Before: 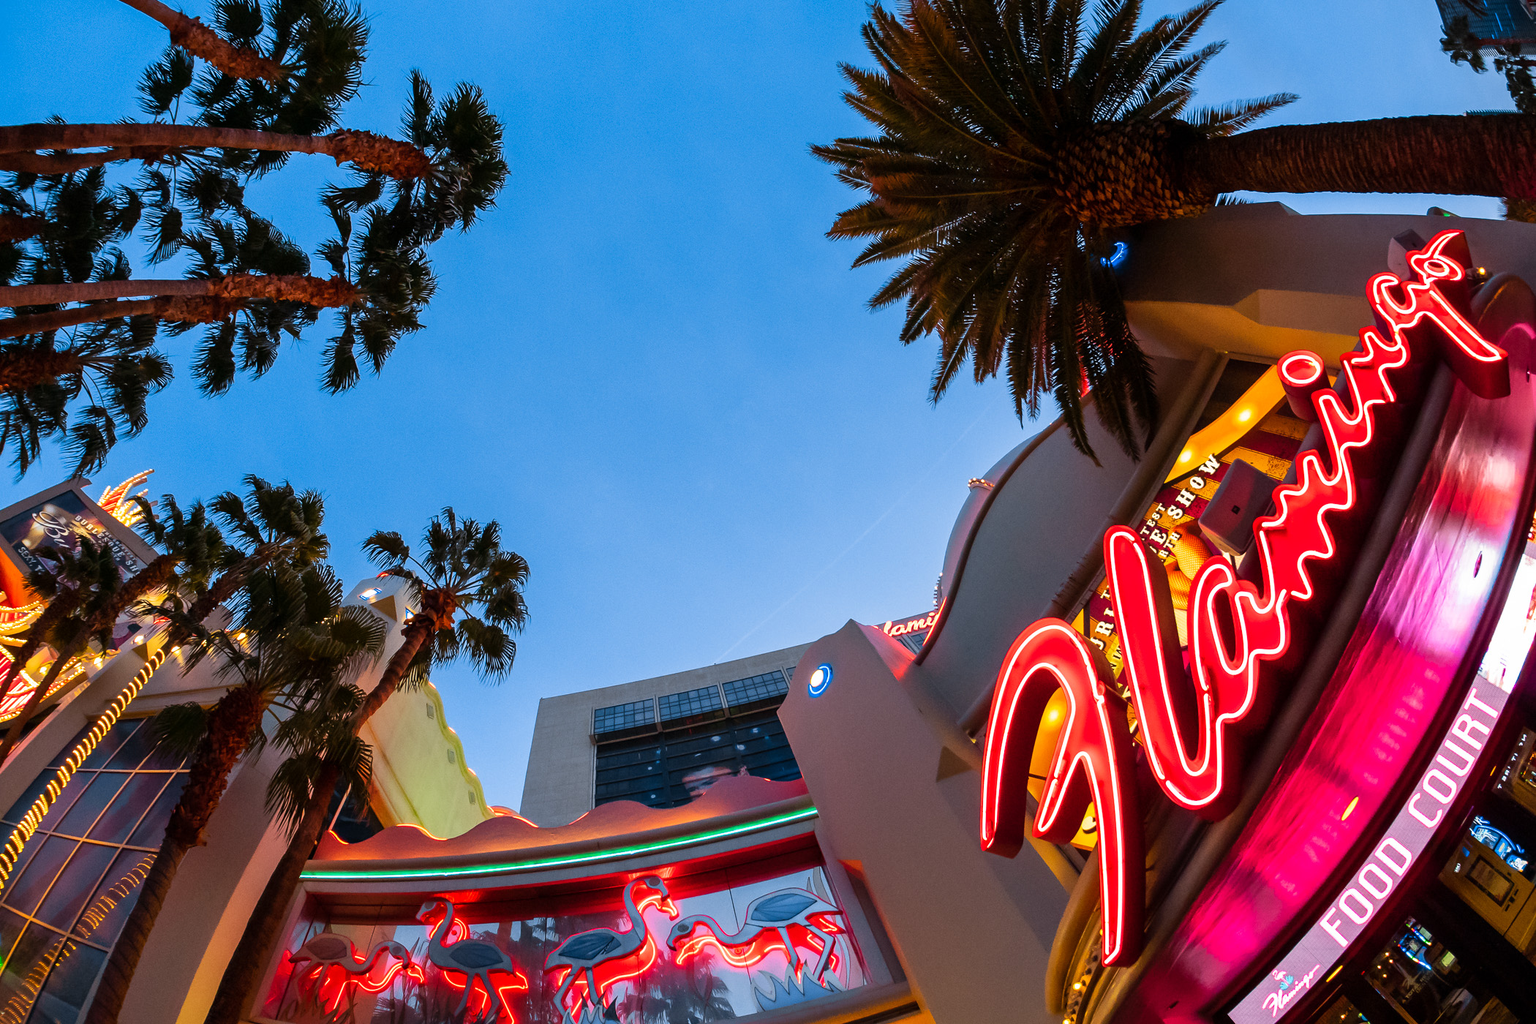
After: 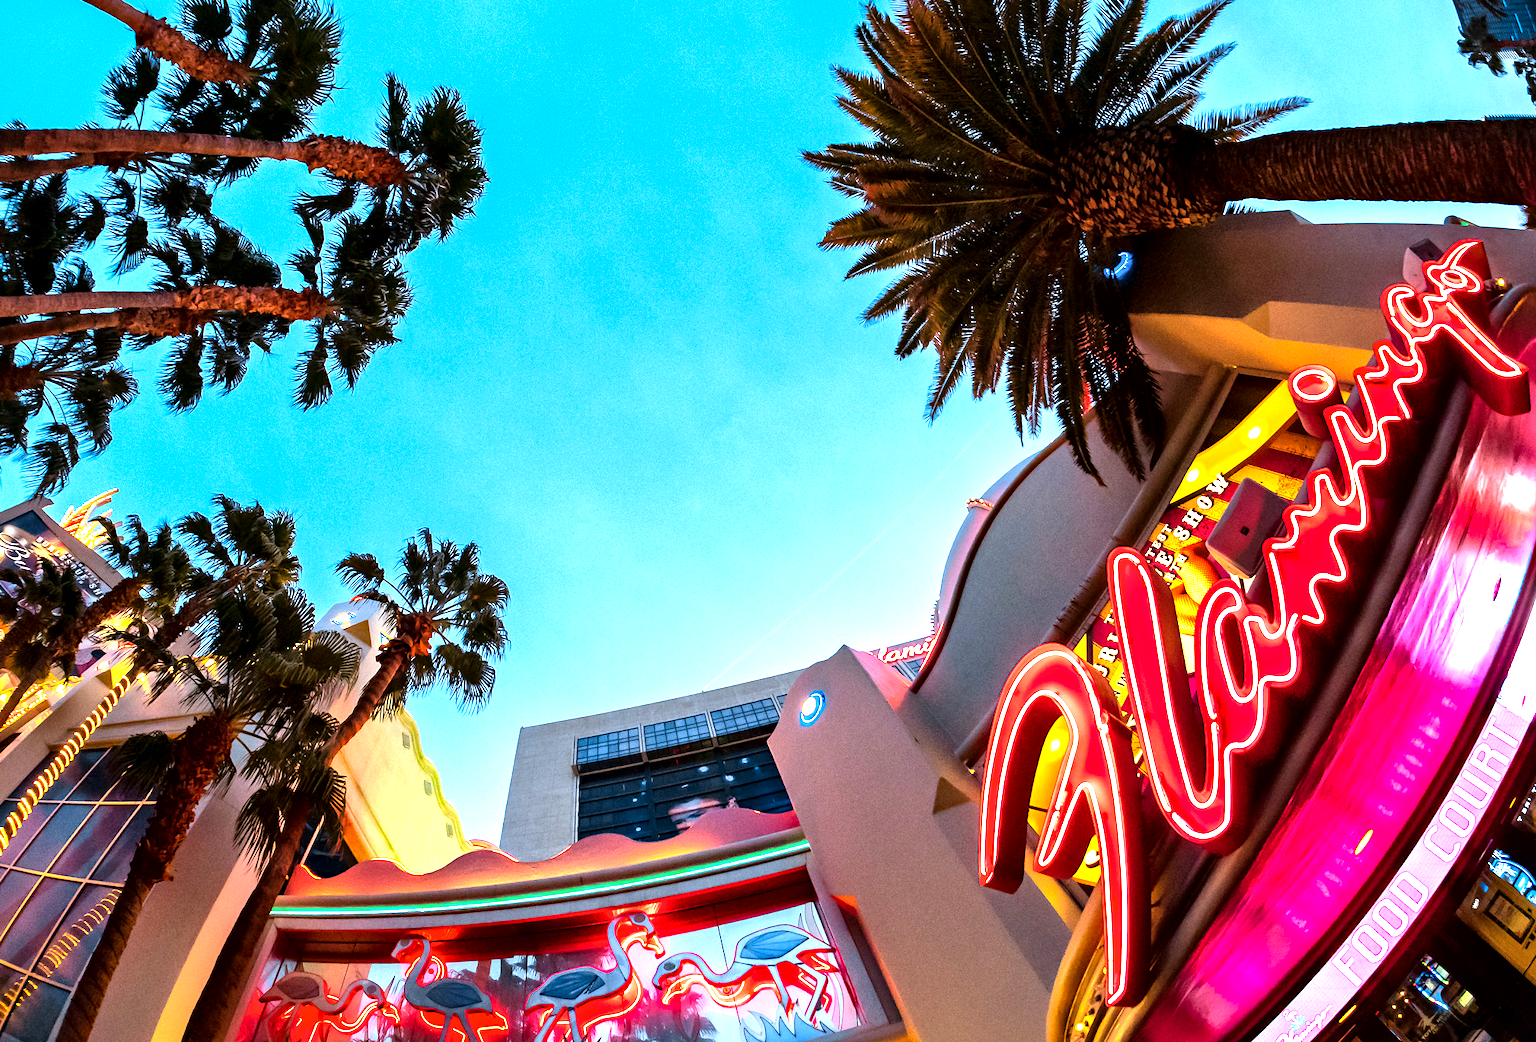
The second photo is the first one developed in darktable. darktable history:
local contrast: mode bilateral grid, contrast 25, coarseness 60, detail 151%, midtone range 0.2
haze removal: compatibility mode true, adaptive false
contrast brightness saturation: contrast 0.098, brightness 0.015, saturation 0.016
crop and rotate: left 2.63%, right 1.312%, bottom 2.146%
tone curve: curves: ch0 [(0, 0) (0.003, 0.014) (0.011, 0.014) (0.025, 0.022) (0.044, 0.041) (0.069, 0.063) (0.1, 0.086) (0.136, 0.118) (0.177, 0.161) (0.224, 0.211) (0.277, 0.262) (0.335, 0.323) (0.399, 0.384) (0.468, 0.459) (0.543, 0.54) (0.623, 0.624) (0.709, 0.711) (0.801, 0.796) (0.898, 0.879) (1, 1)], color space Lab, independent channels, preserve colors none
exposure: black level correction 0, exposure 1 EV, compensate highlight preservation false
tone equalizer: -8 EV -0.386 EV, -7 EV -0.356 EV, -6 EV -0.336 EV, -5 EV -0.227 EV, -3 EV 0.222 EV, -2 EV 0.332 EV, -1 EV 0.376 EV, +0 EV 0.423 EV
